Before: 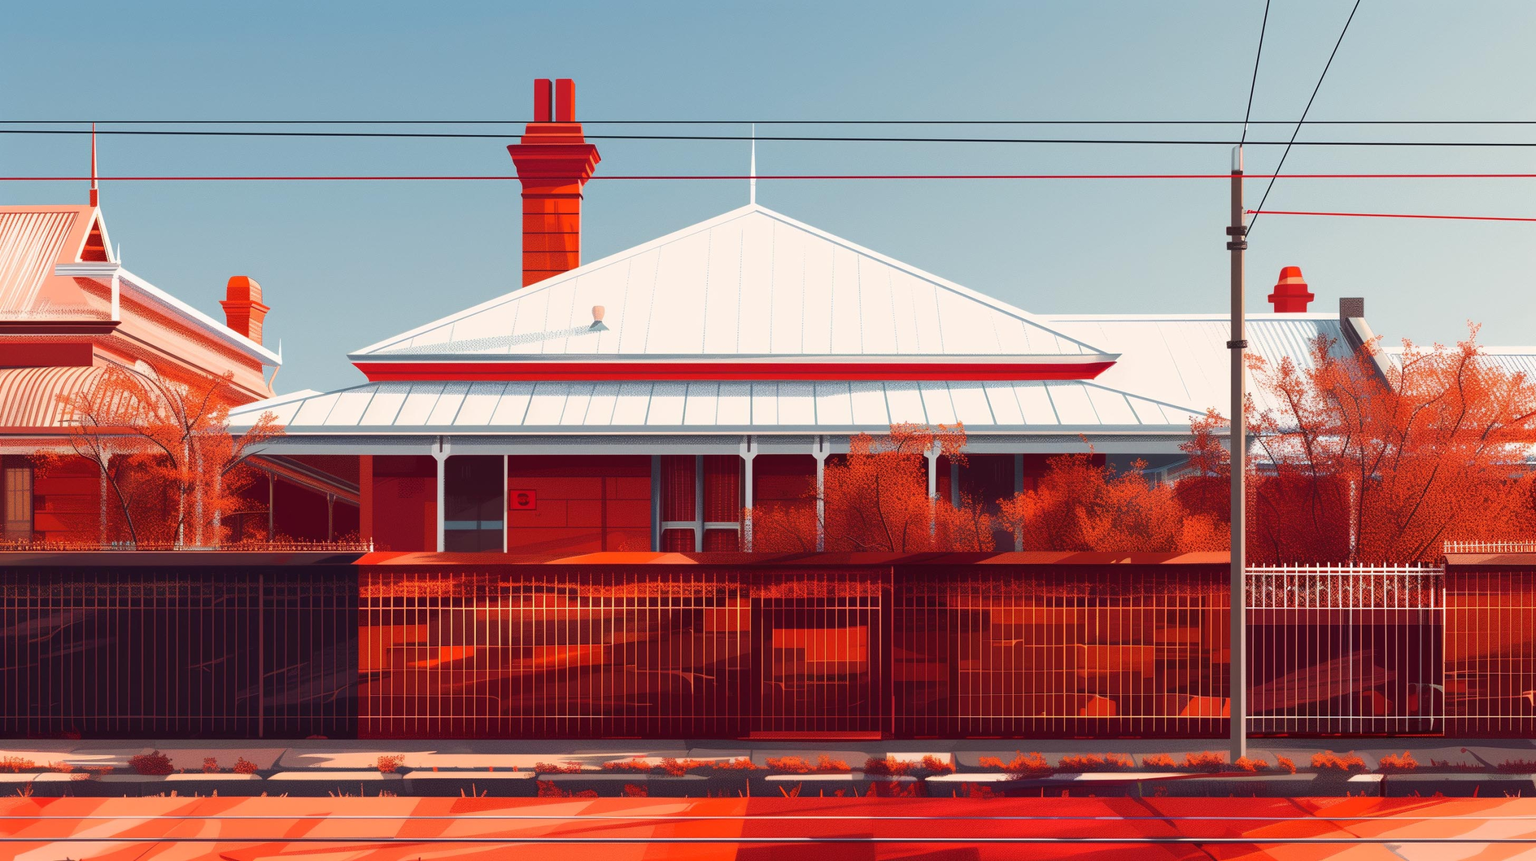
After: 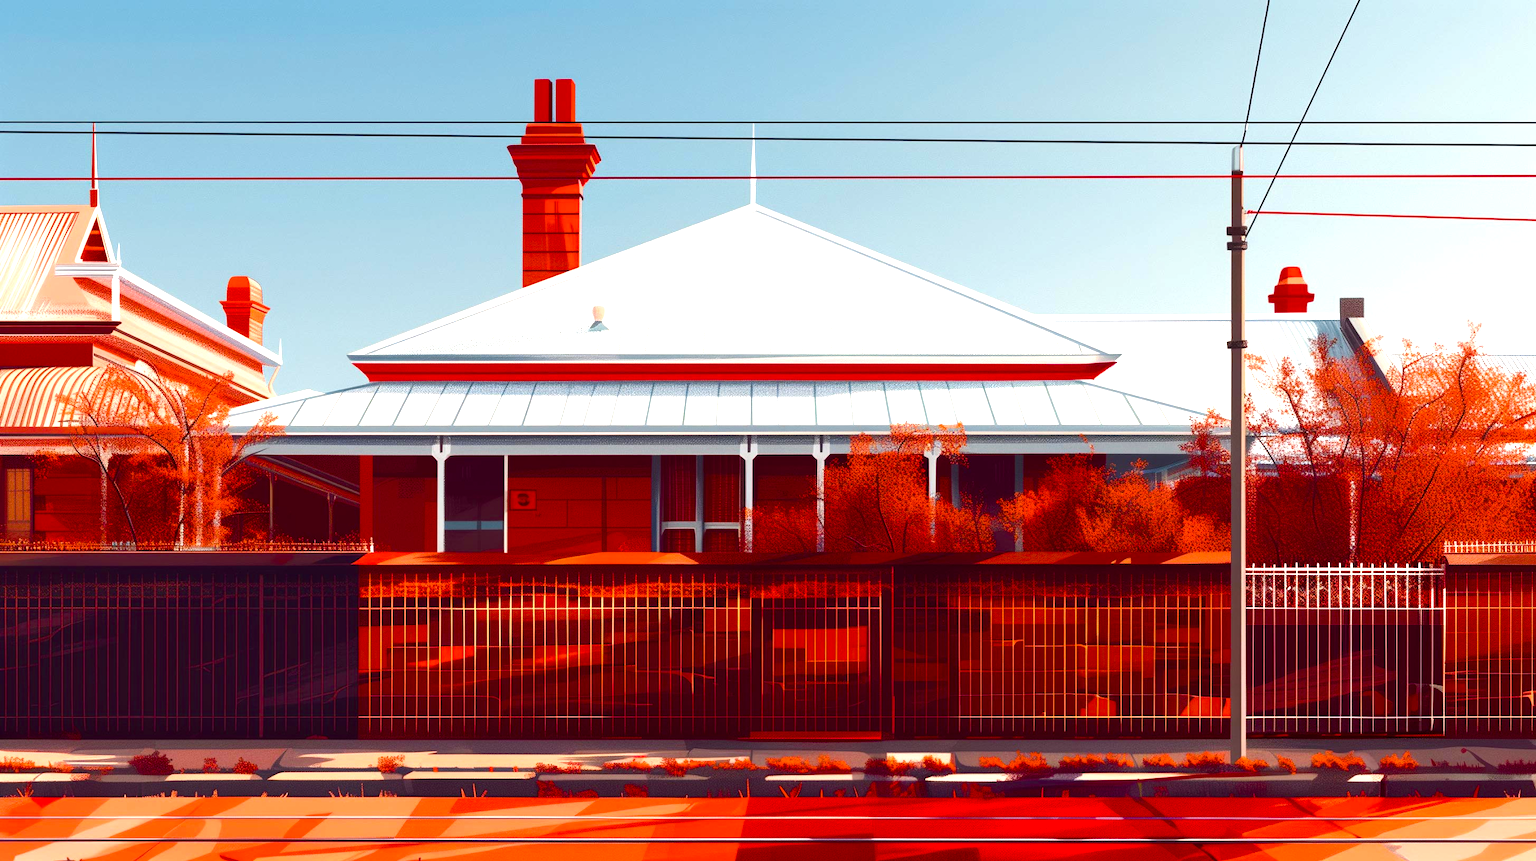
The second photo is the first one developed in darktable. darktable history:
color balance rgb: perceptual saturation grading › global saturation 0.199%, perceptual saturation grading › mid-tones 6.365%, perceptual saturation grading › shadows 71.746%, perceptual brilliance grading › global brilliance -5.408%, perceptual brilliance grading › highlights 25.122%, perceptual brilliance grading › mid-tones 7.048%, perceptual brilliance grading › shadows -4.856%, global vibrance 14.592%
color calibration: illuminant same as pipeline (D50), adaptation XYZ, x 0.345, y 0.358, temperature 5023.93 K
